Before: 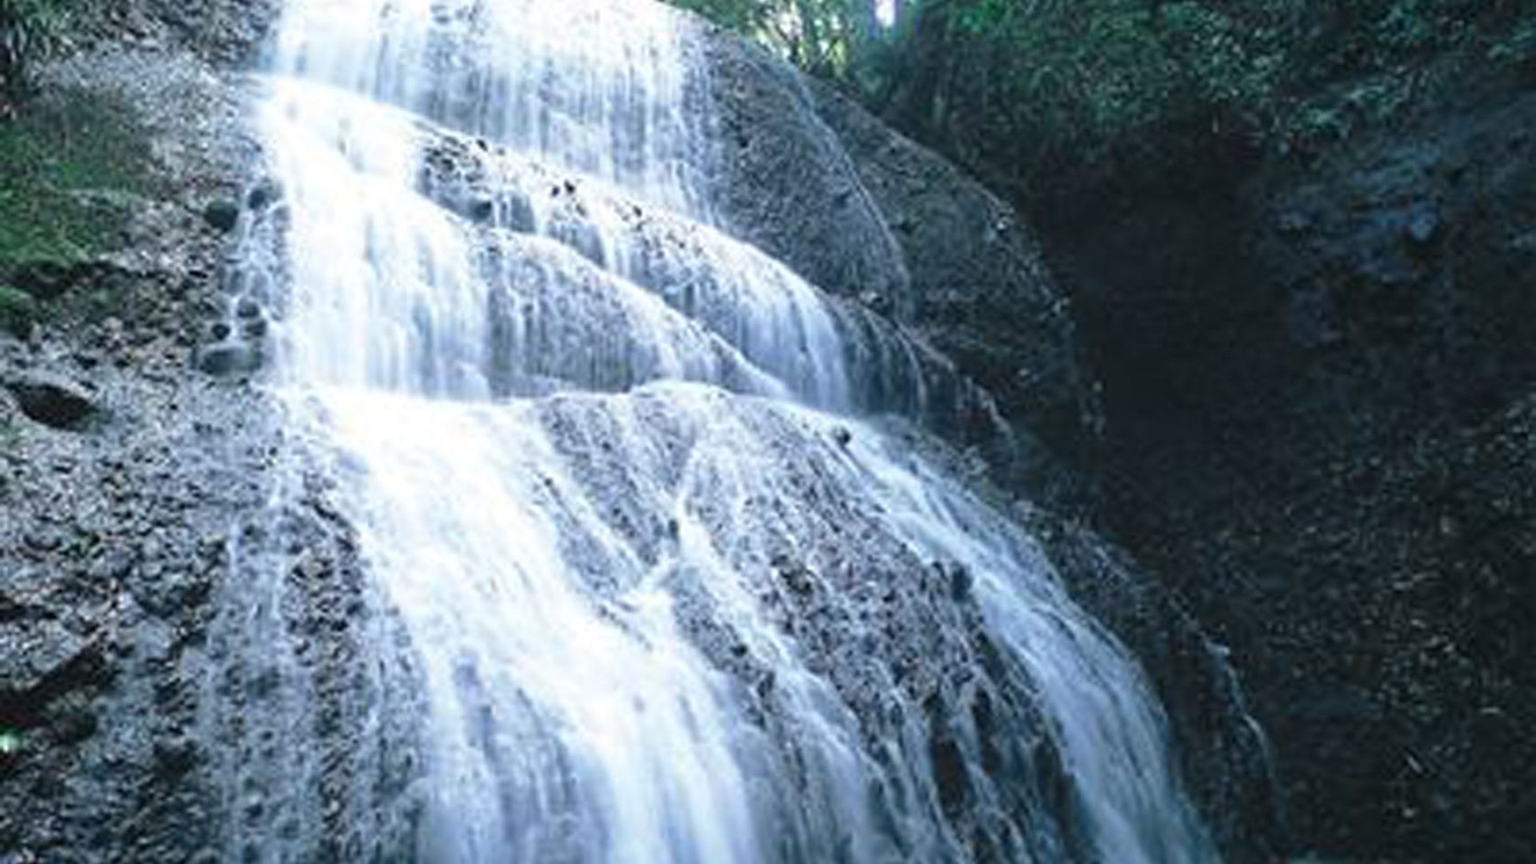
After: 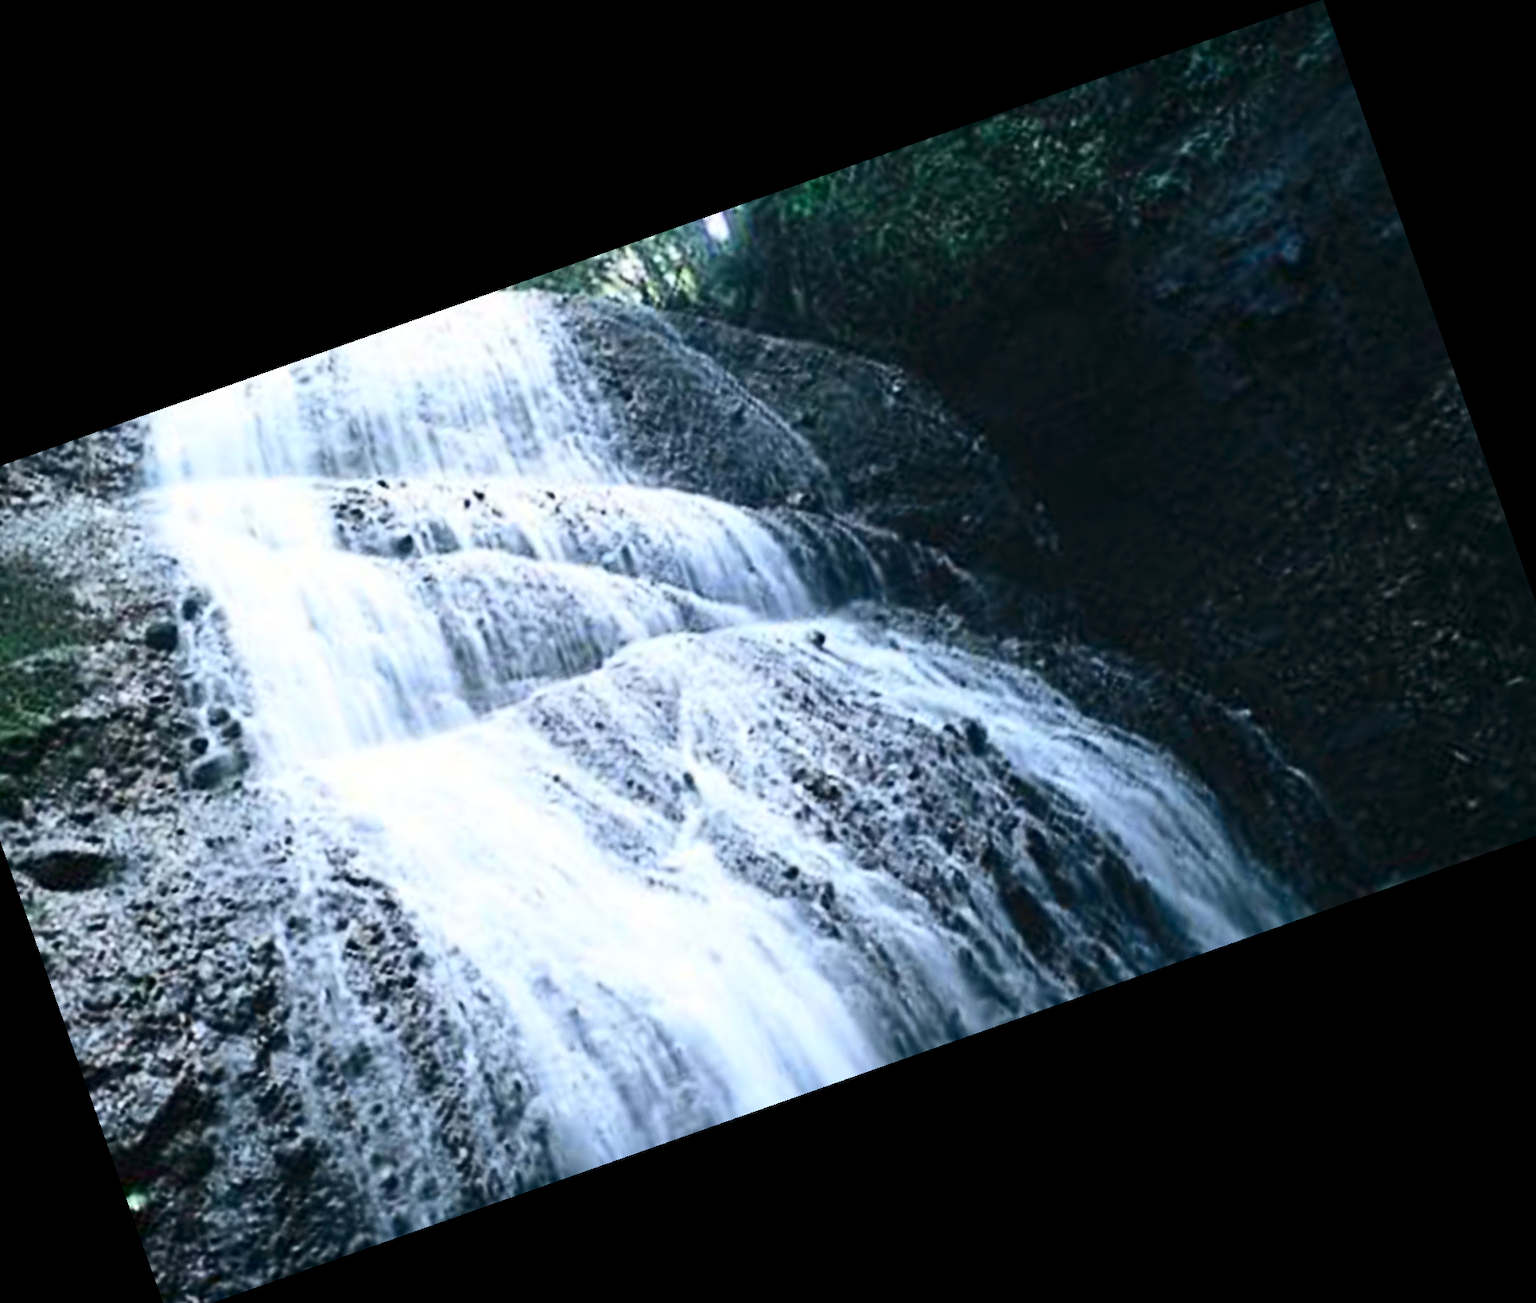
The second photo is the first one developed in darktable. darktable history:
contrast brightness saturation: contrast 0.28
color contrast: green-magenta contrast 0.96
crop and rotate: angle 19.43°, left 6.812%, right 4.125%, bottom 1.087%
